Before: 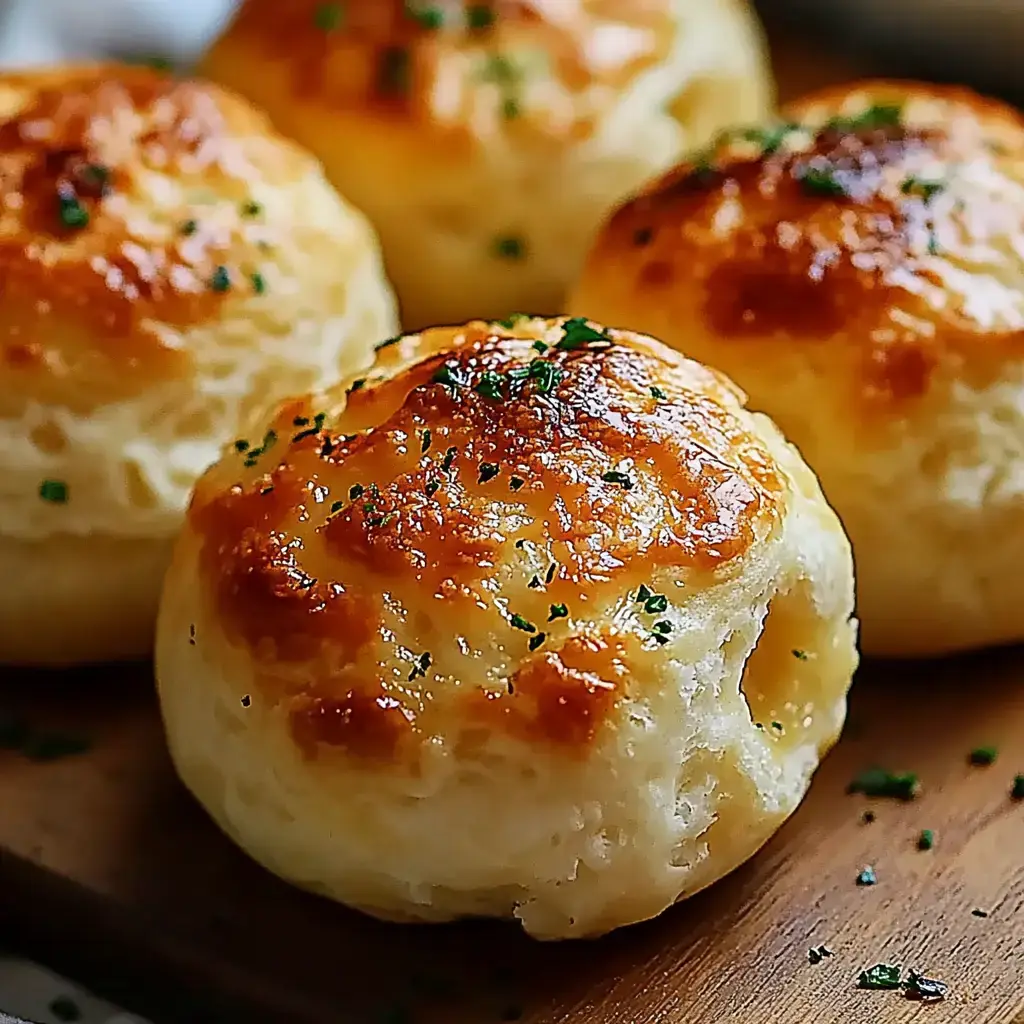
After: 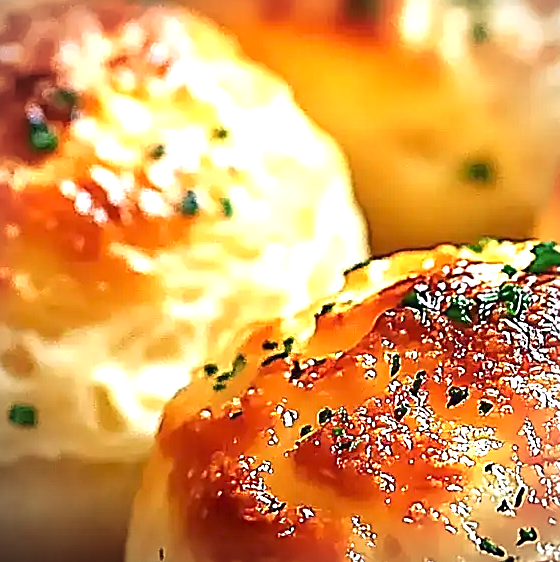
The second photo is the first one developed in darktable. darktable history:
exposure: black level correction 0, exposure 1.45 EV, compensate exposure bias true, compensate highlight preservation false
crop and rotate: left 3.047%, top 7.509%, right 42.236%, bottom 37.598%
sharpen: on, module defaults
vignetting: fall-off start 91.19%
